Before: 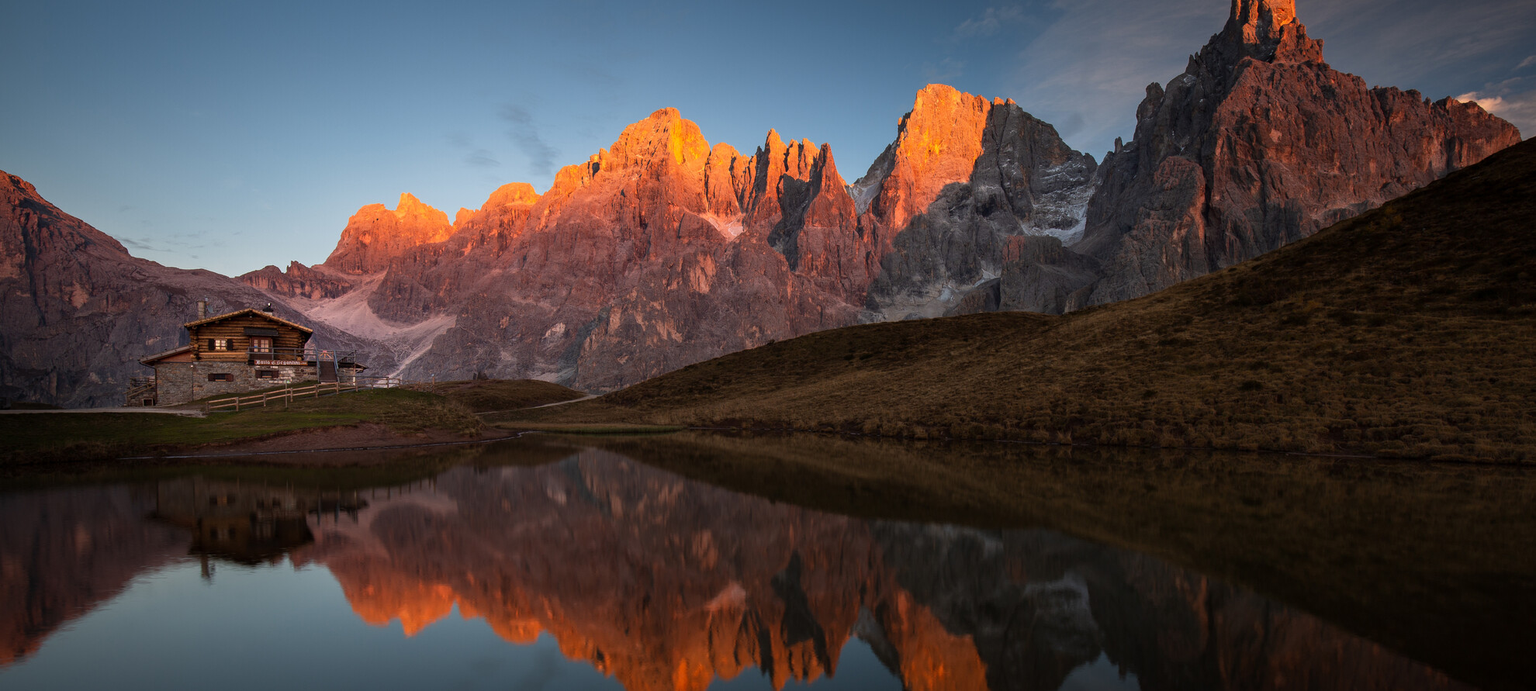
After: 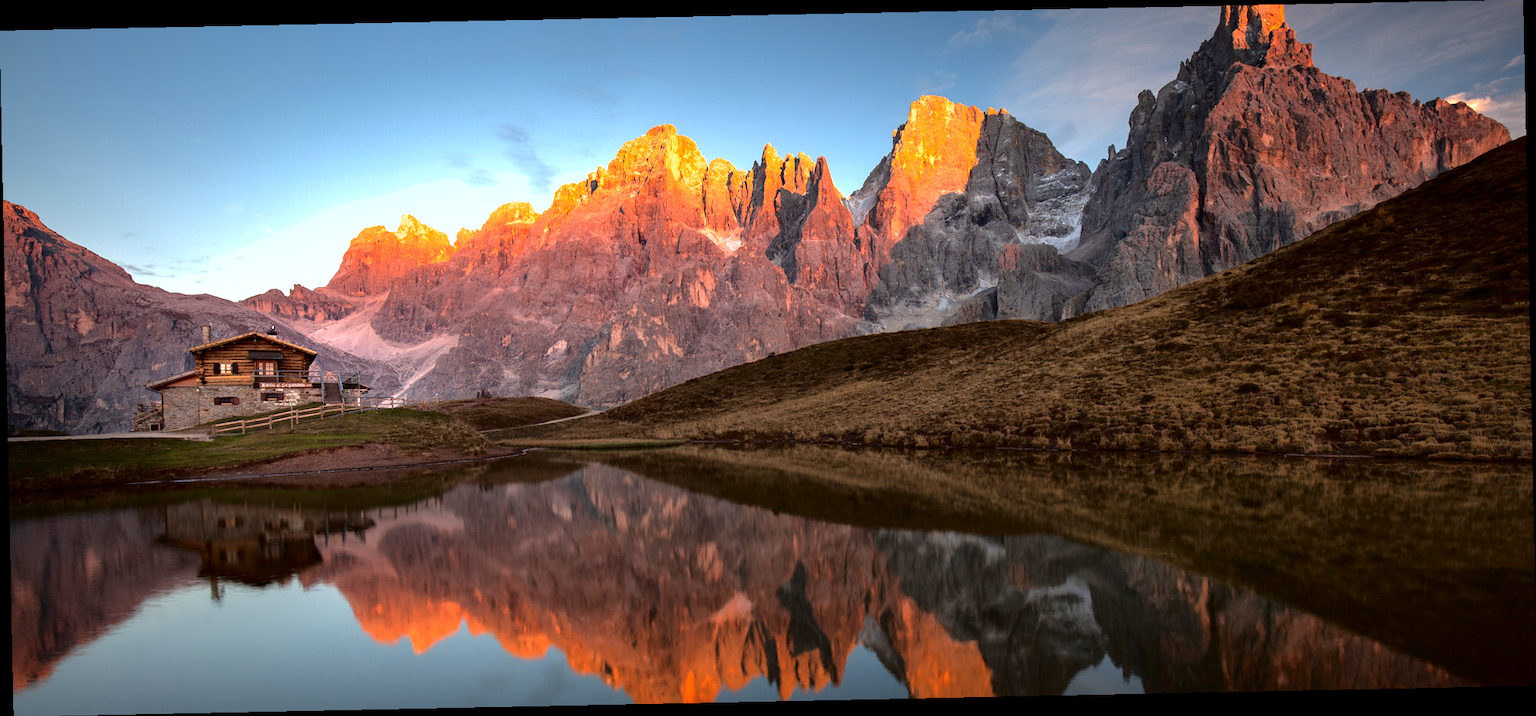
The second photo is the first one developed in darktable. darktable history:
exposure: exposure 1.15 EV, compensate highlight preservation false
fill light: exposure -2 EV, width 8.6
shadows and highlights: on, module defaults
rotate and perspective: rotation -1.17°, automatic cropping off
